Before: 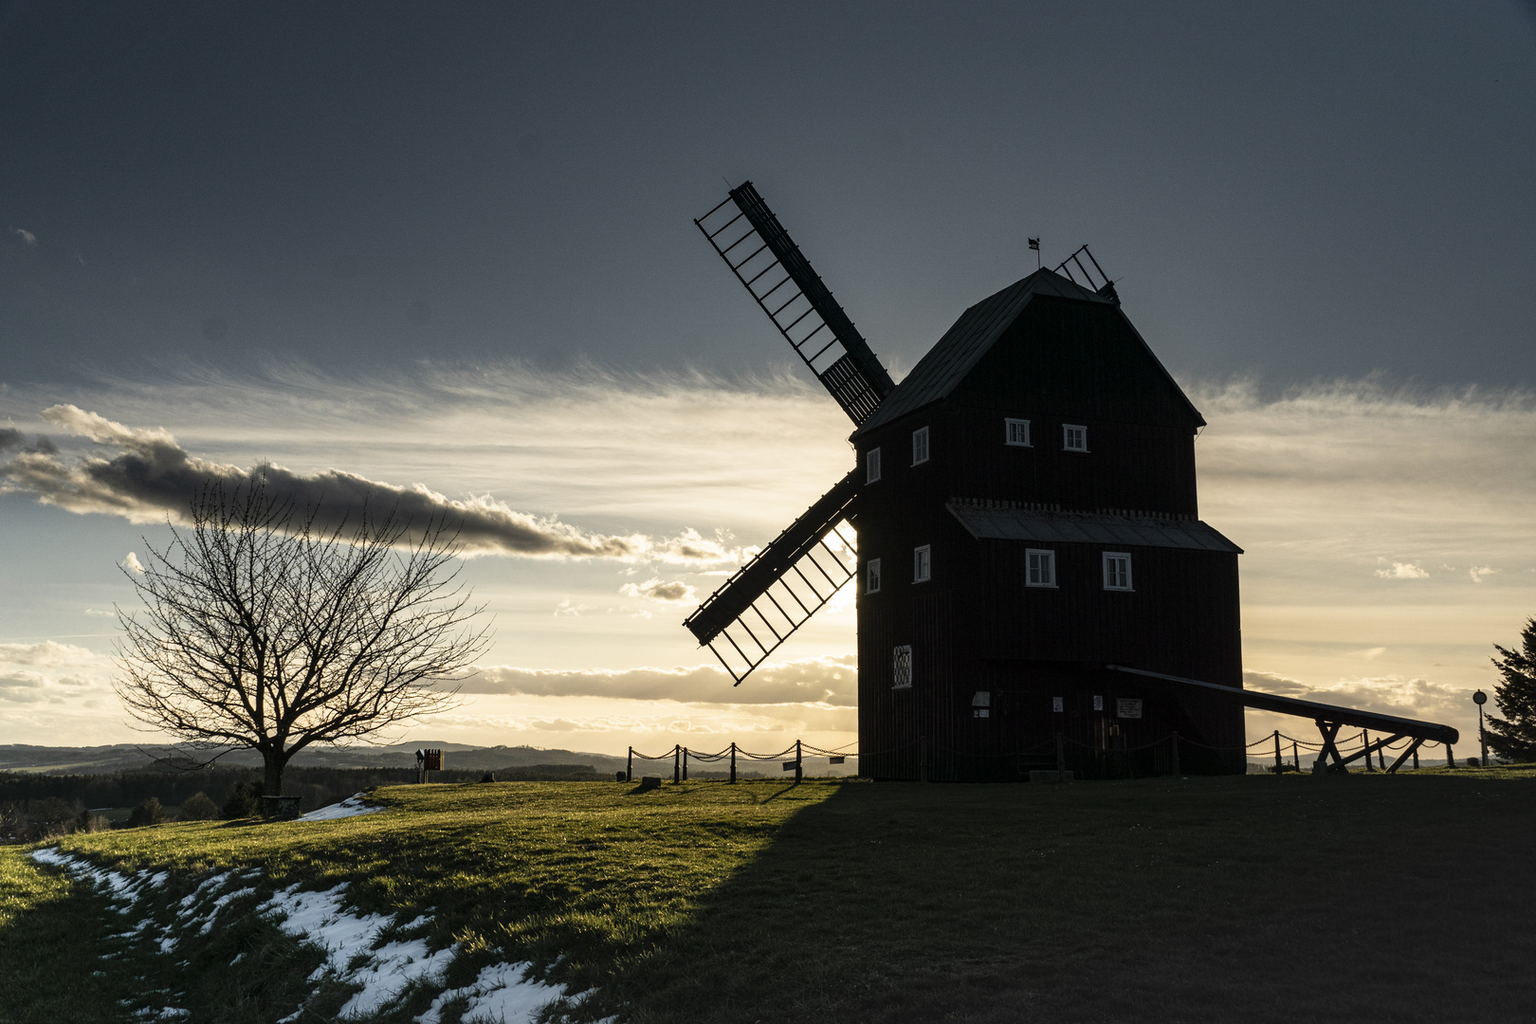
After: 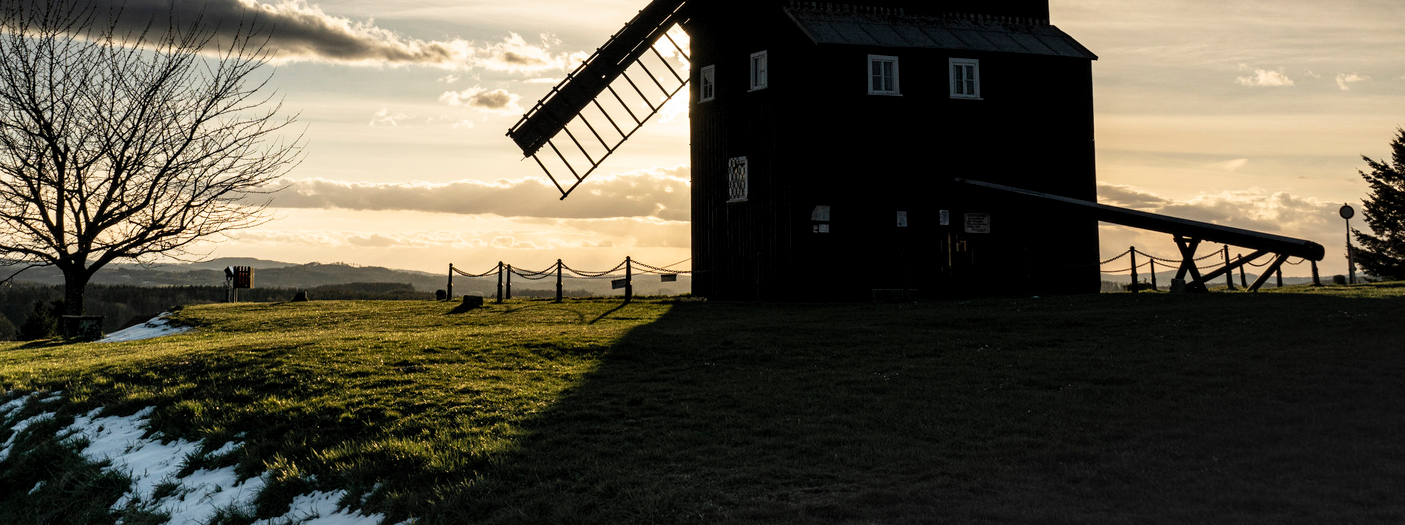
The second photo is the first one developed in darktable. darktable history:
crop and rotate: left 13.264%, top 48.527%, bottom 2.815%
tone equalizer: on, module defaults
levels: levels [0.018, 0.493, 1]
